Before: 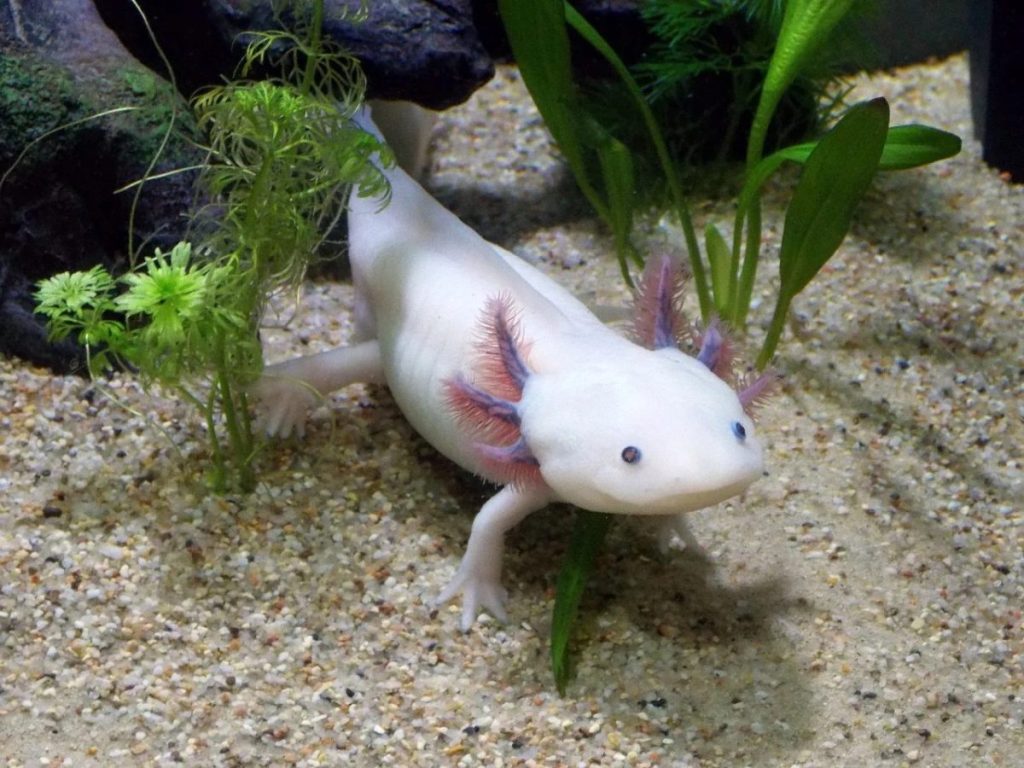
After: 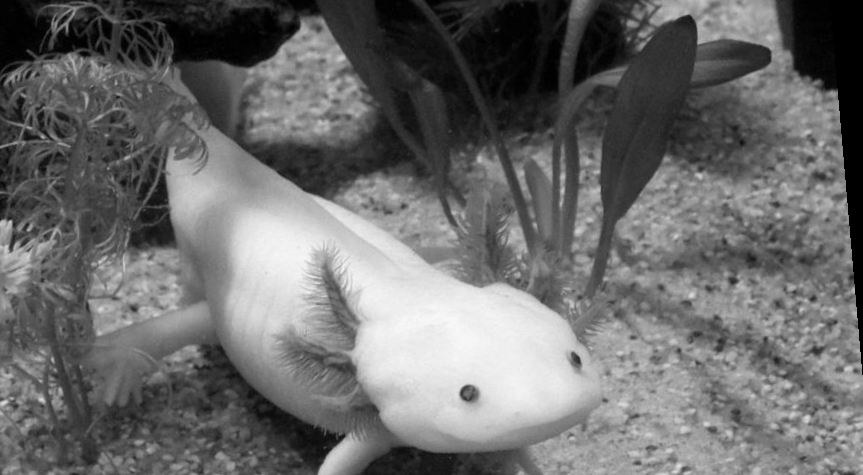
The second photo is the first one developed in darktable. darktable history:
crop: left 18.38%, top 11.092%, right 2.134%, bottom 33.217%
color correction: highlights b* 3
vibrance: vibrance 15%
monochrome: on, module defaults
rotate and perspective: rotation -4.98°, automatic cropping off
color balance rgb: perceptual saturation grading › global saturation 30%, global vibrance 20%
